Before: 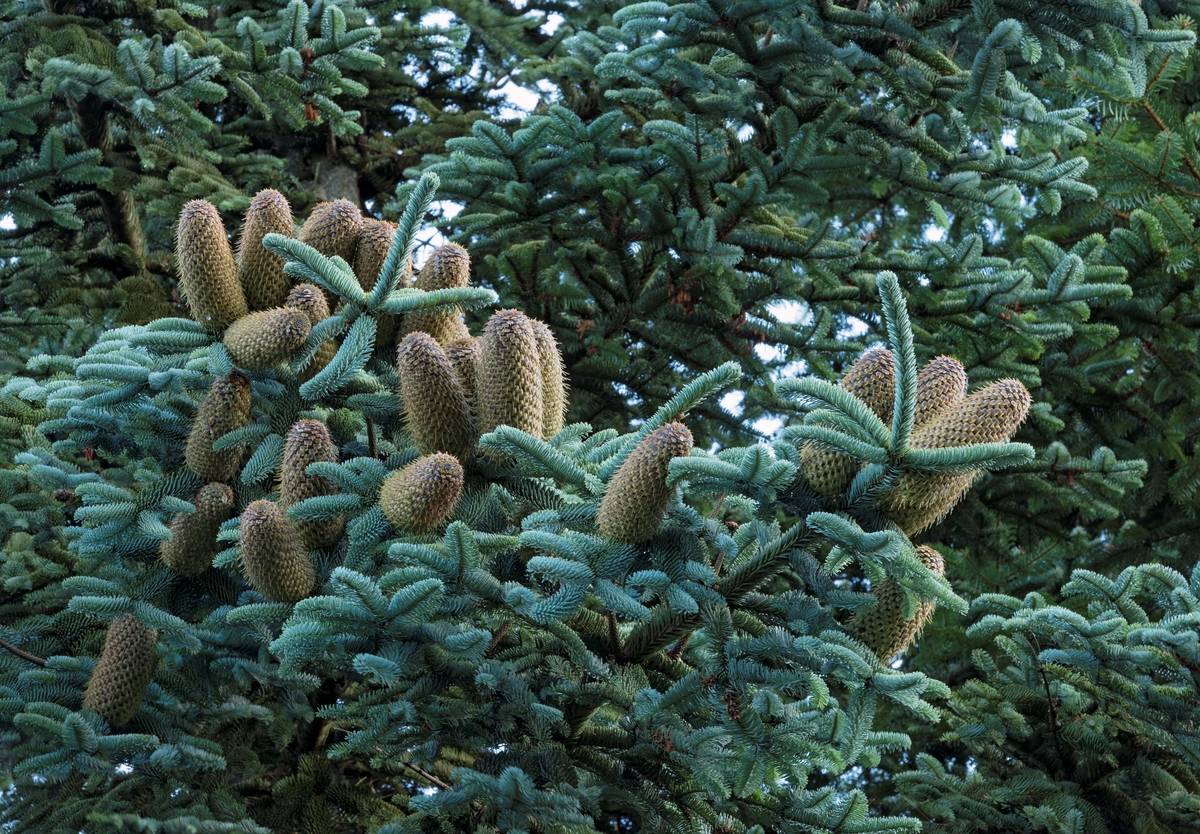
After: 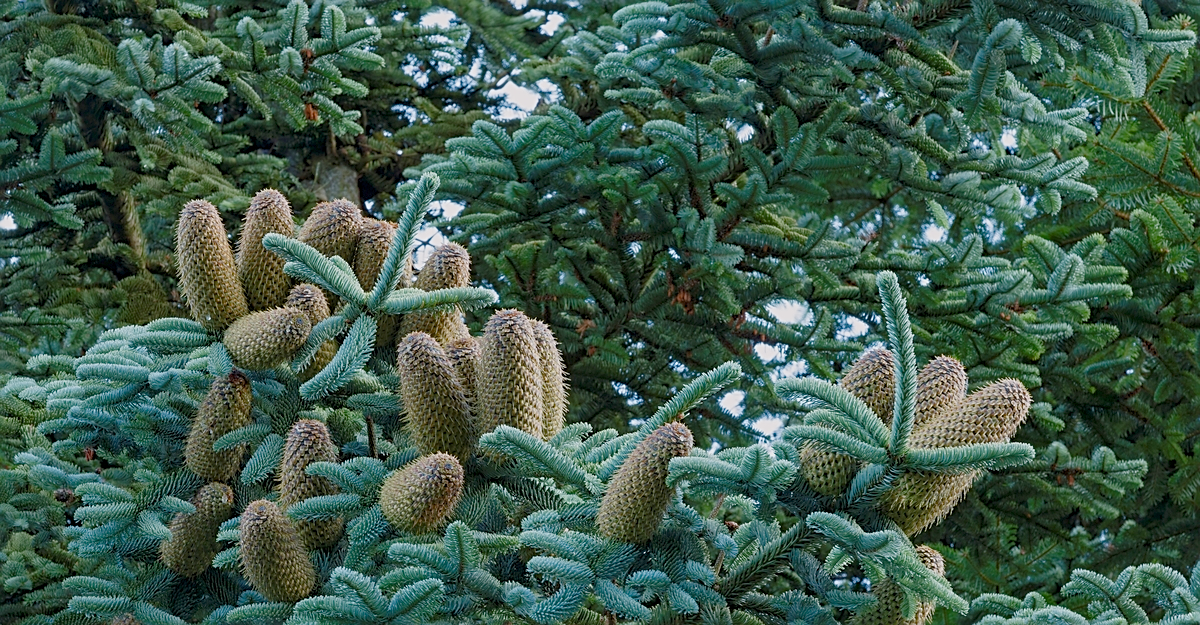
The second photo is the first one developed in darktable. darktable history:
color balance rgb: shadows lift › chroma 1%, shadows lift › hue 113°, highlights gain › chroma 0.2%, highlights gain › hue 333°, perceptual saturation grading › global saturation 20%, perceptual saturation grading › highlights -50%, perceptual saturation grading › shadows 25%, contrast -20%
crop: bottom 24.988%
white balance: emerald 1
exposure: exposure 0.131 EV, compensate highlight preservation false
sharpen: on, module defaults
